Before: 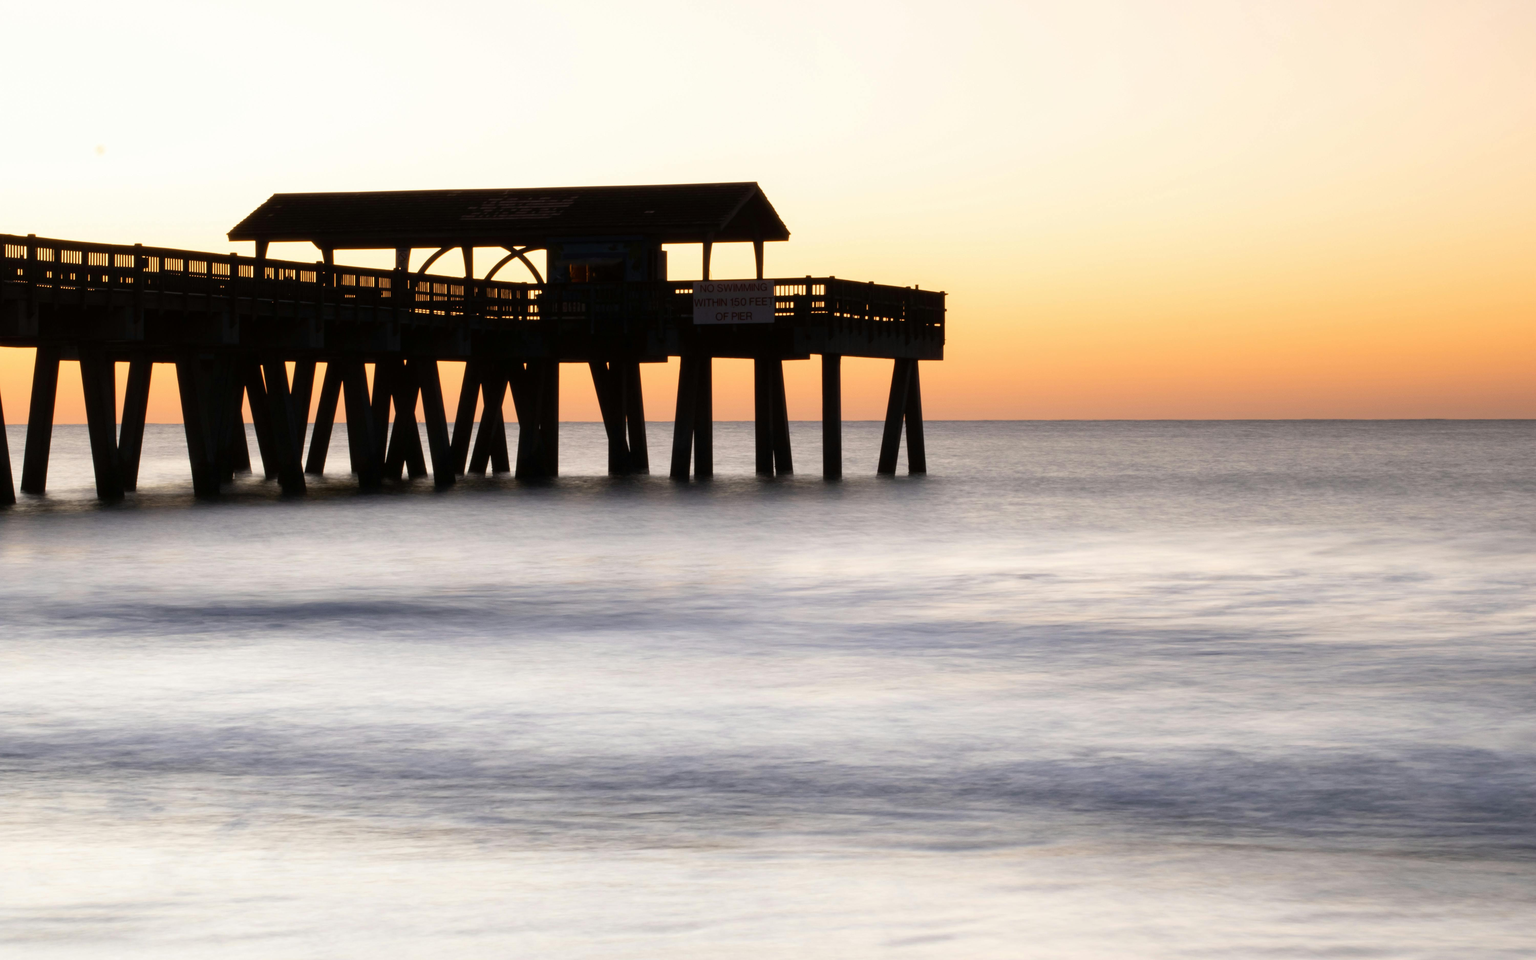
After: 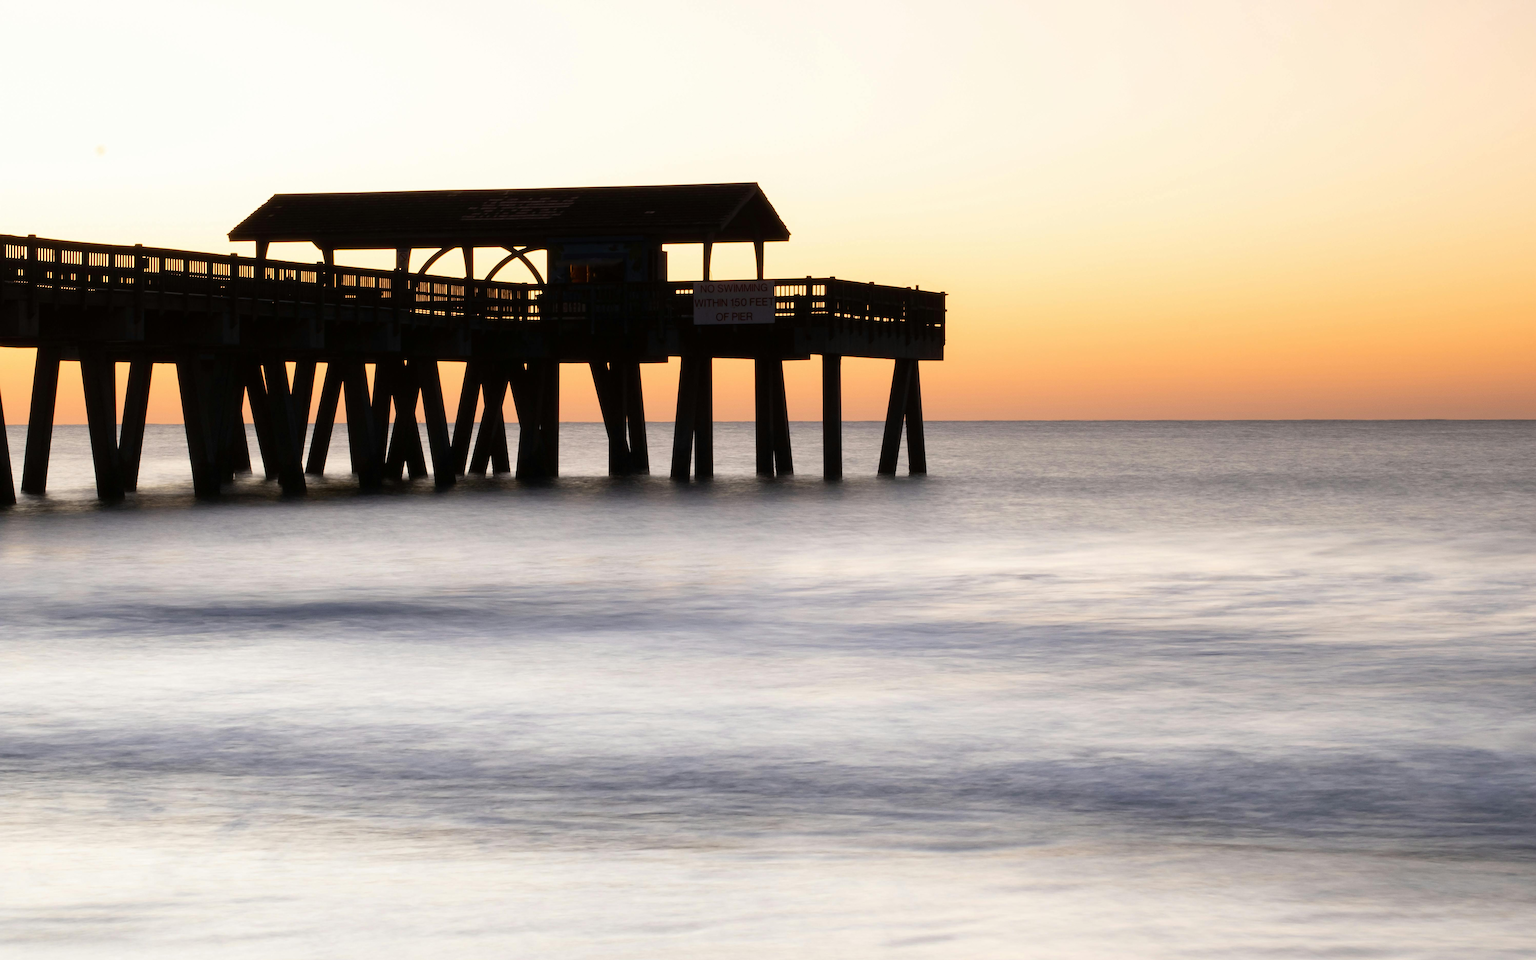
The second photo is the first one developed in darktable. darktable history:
sharpen: amount 0.541
